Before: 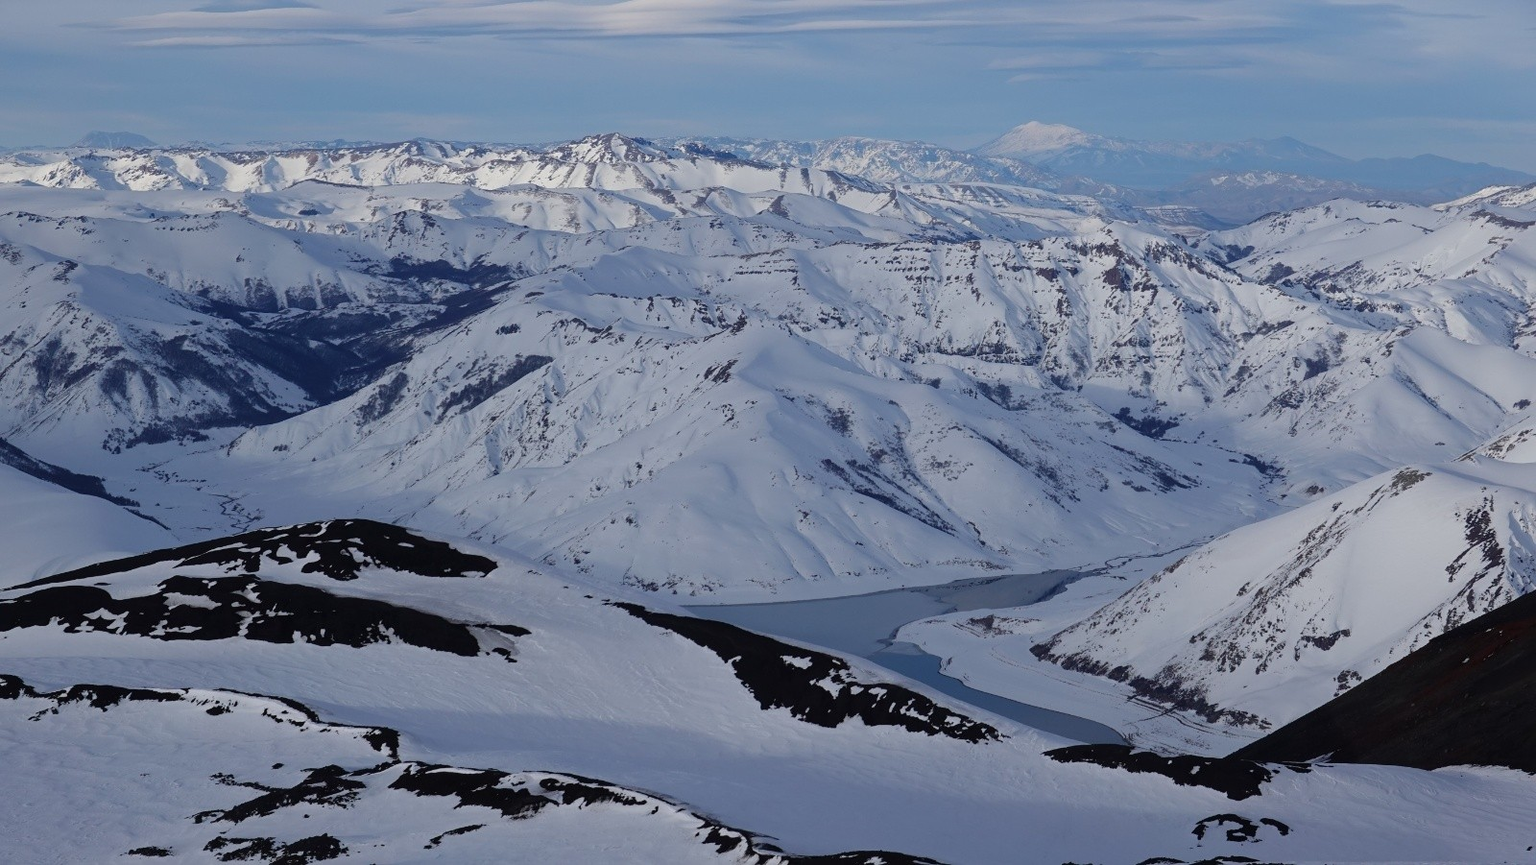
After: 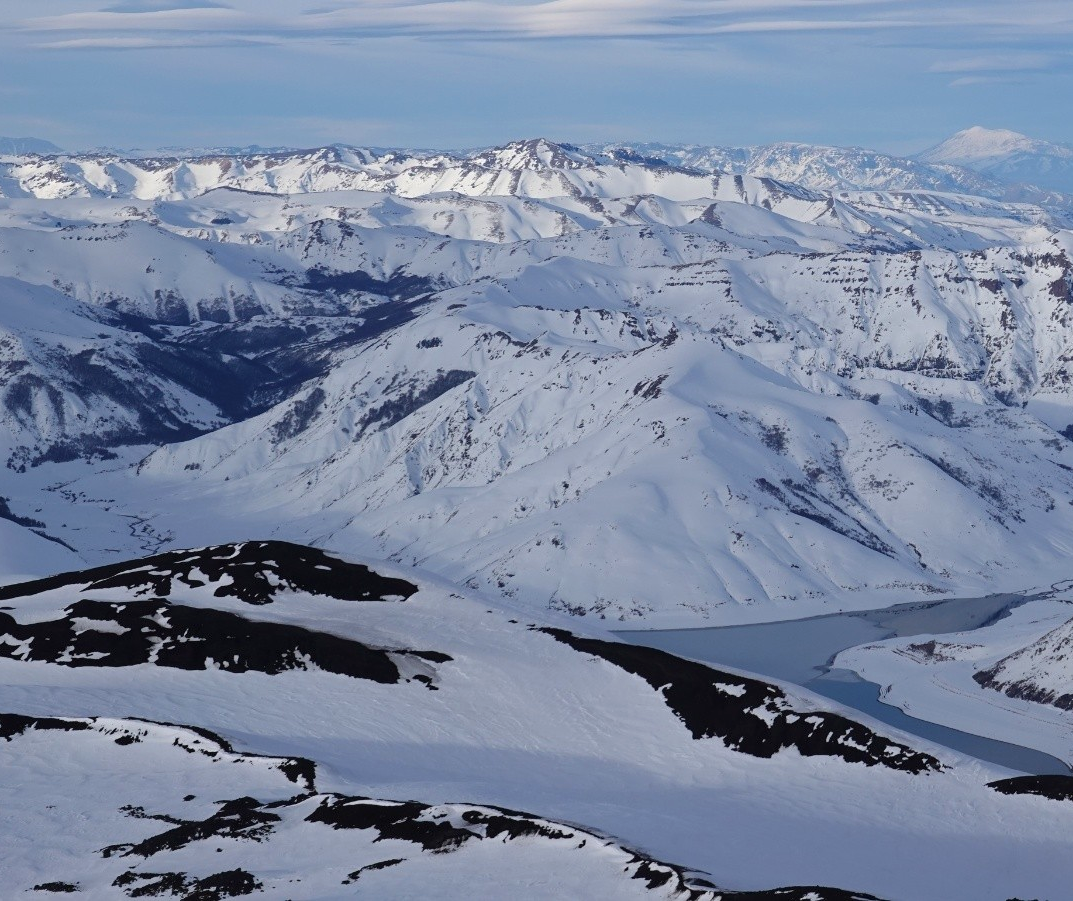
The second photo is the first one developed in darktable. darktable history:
crop and rotate: left 6.291%, right 26.63%
exposure: exposure 0.298 EV, compensate highlight preservation false
